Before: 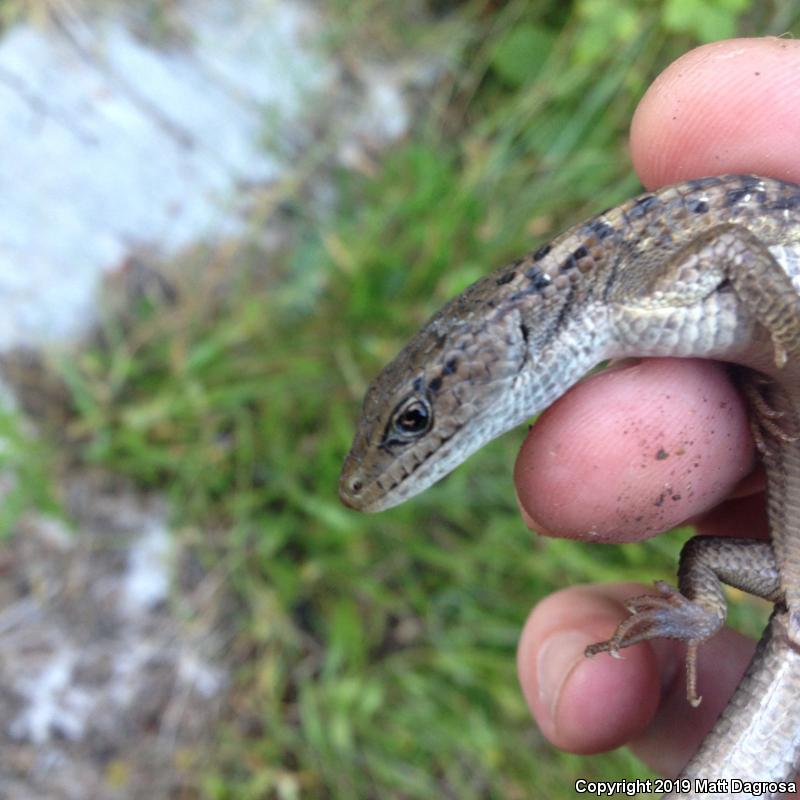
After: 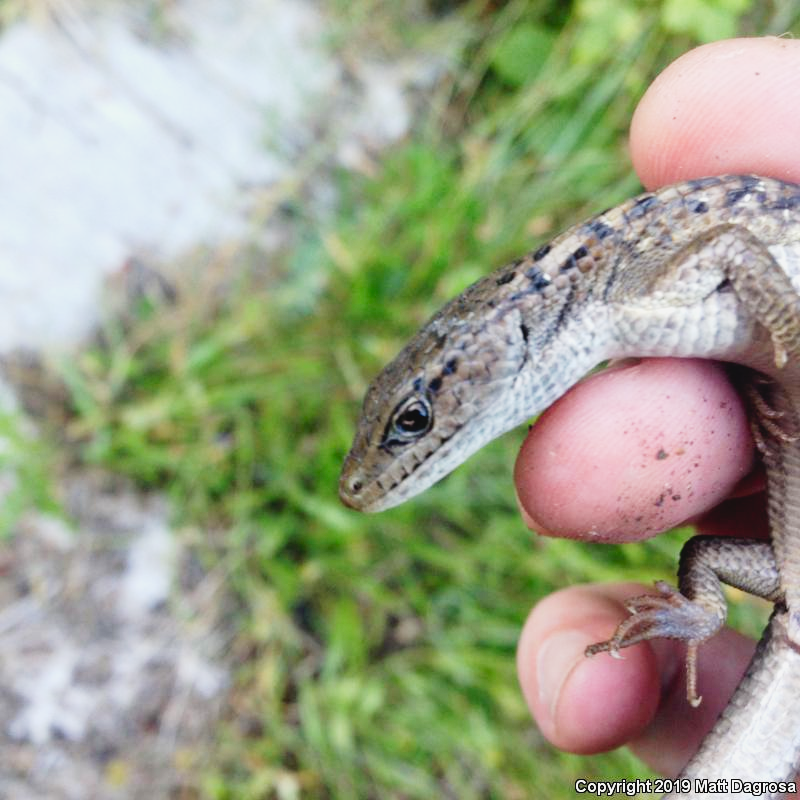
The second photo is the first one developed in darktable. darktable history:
tone curve: curves: ch0 [(0, 0.039) (0.113, 0.081) (0.204, 0.204) (0.498, 0.608) (0.709, 0.819) (0.984, 0.961)]; ch1 [(0, 0) (0.172, 0.123) (0.317, 0.272) (0.414, 0.382) (0.476, 0.479) (0.505, 0.501) (0.528, 0.54) (0.618, 0.647) (0.709, 0.764) (1, 1)]; ch2 [(0, 0) (0.411, 0.424) (0.492, 0.502) (0.521, 0.513) (0.537, 0.57) (0.686, 0.638) (1, 1)], preserve colors none
